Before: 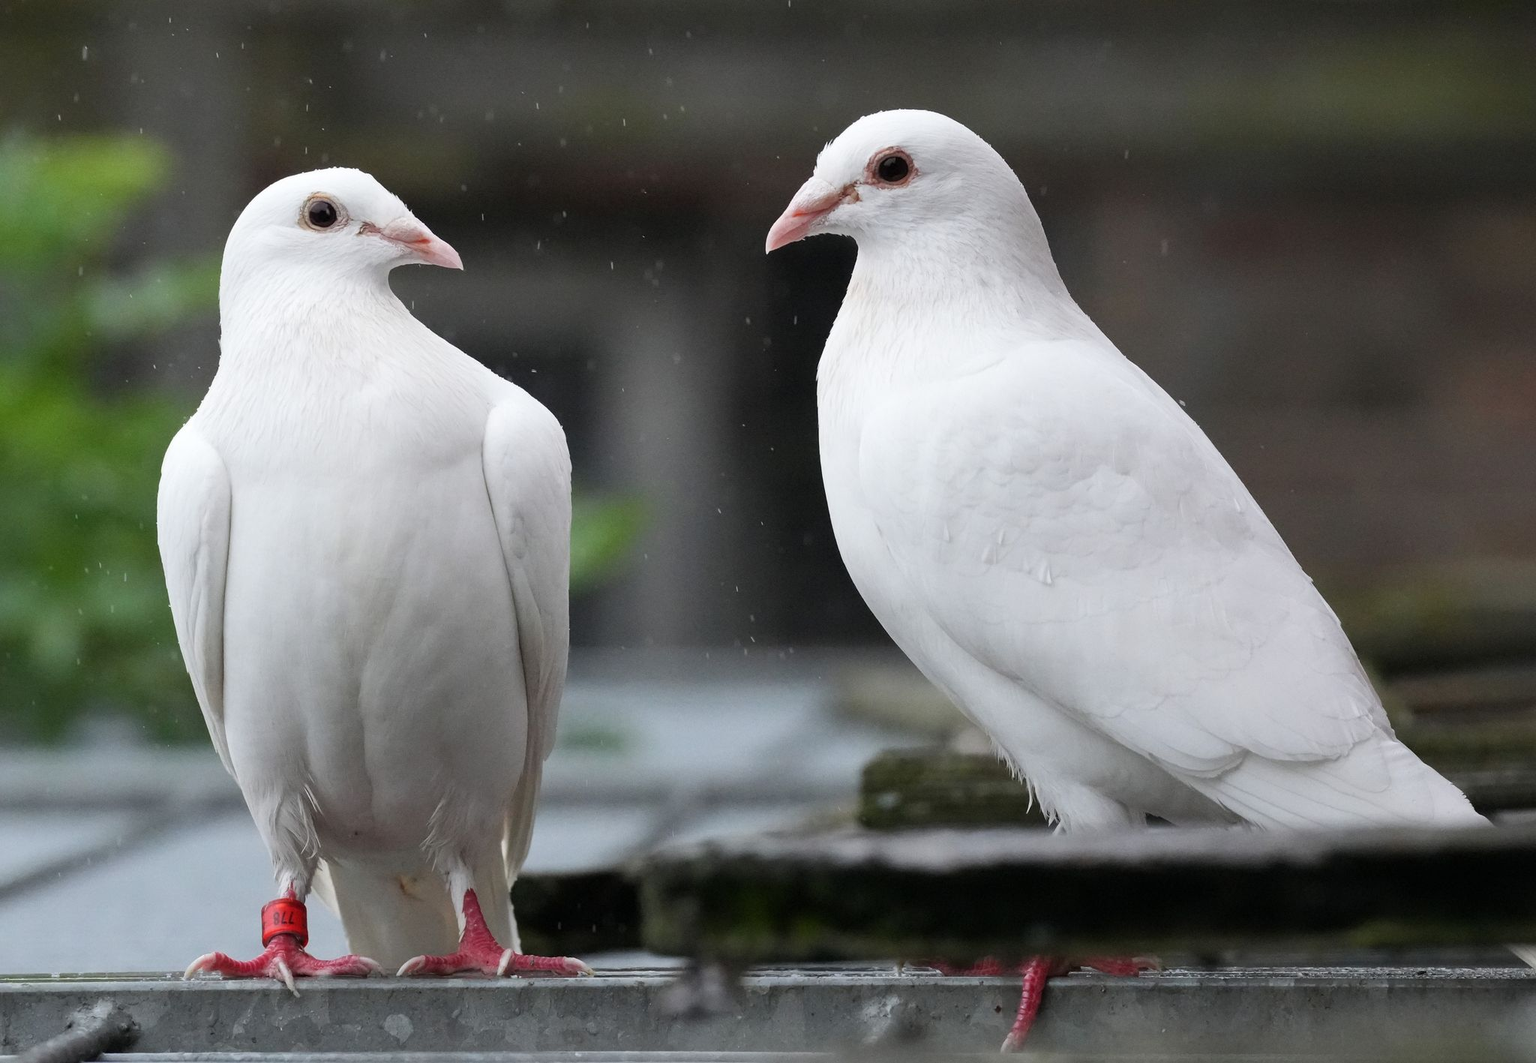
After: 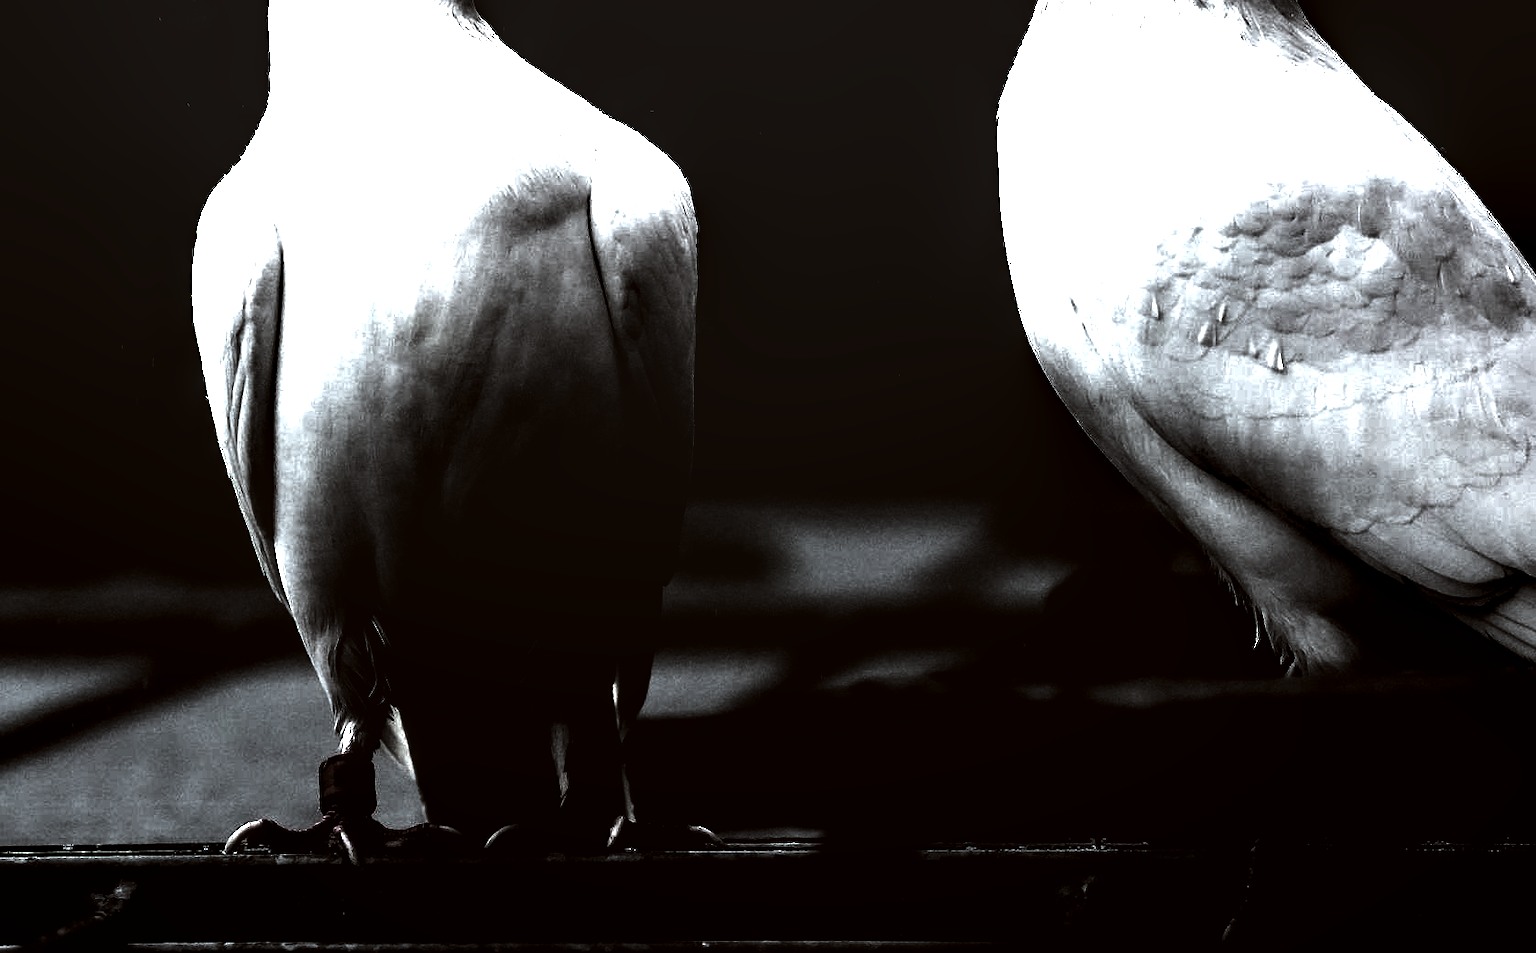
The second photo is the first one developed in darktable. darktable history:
contrast brightness saturation: brightness 0.275
crop: top 26.409%, right 18.056%
local contrast: highlights 29%, shadows 73%, midtone range 0.75
color correction: highlights a* -2.98, highlights b* -2.77, shadows a* 2.01, shadows b* 2.83
levels: white 99.95%, levels [0.721, 0.937, 0.997]
exposure: black level correction 0, exposure 0.702 EV, compensate exposure bias true, compensate highlight preservation false
